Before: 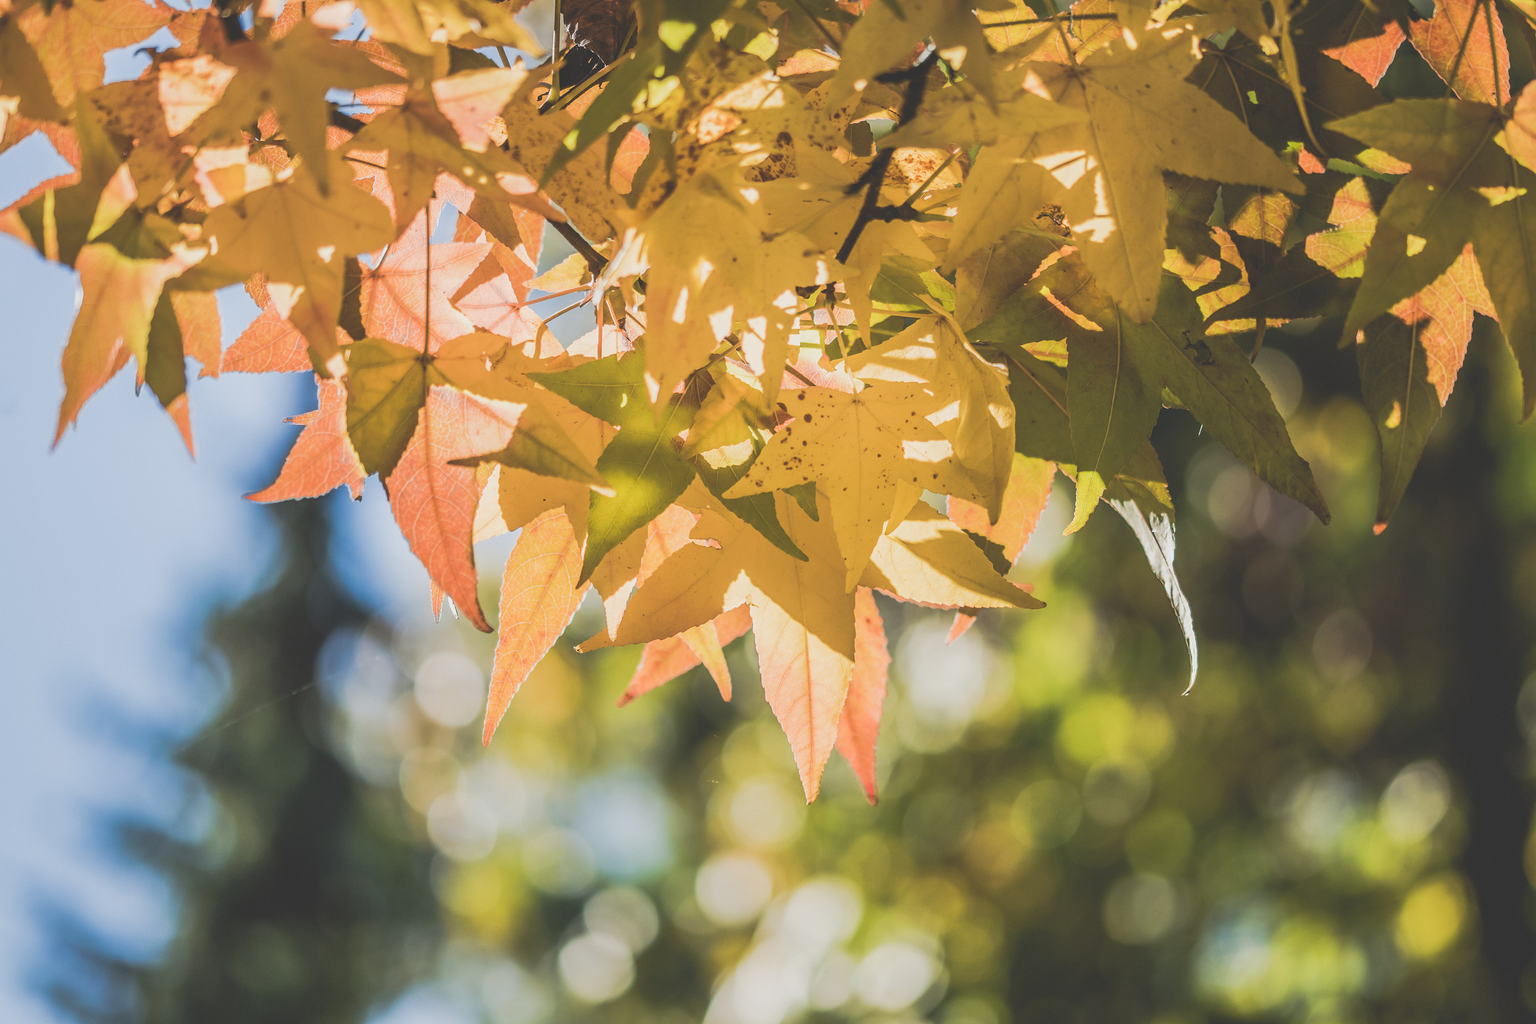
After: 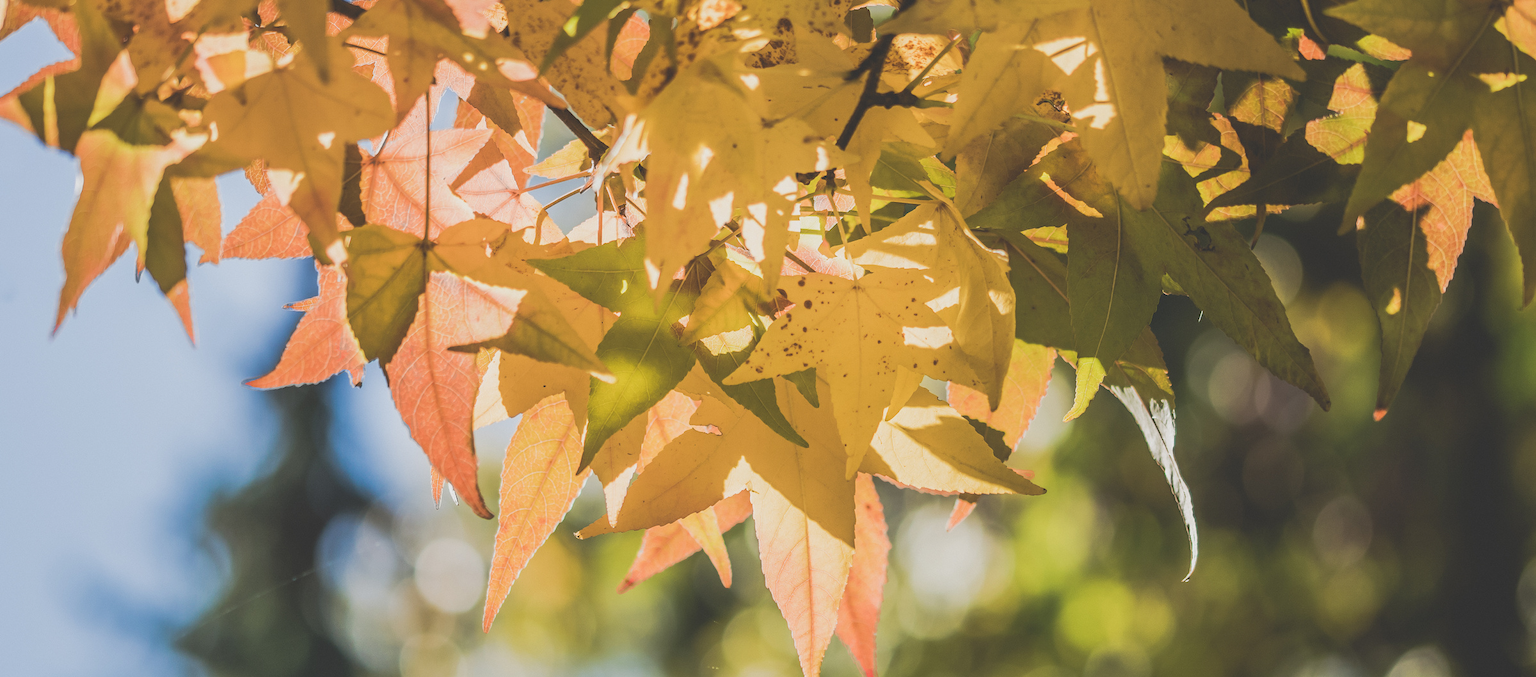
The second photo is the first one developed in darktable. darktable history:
crop: top 11.185%, bottom 22.666%
exposure: exposure -0.06 EV, compensate exposure bias true, compensate highlight preservation false
